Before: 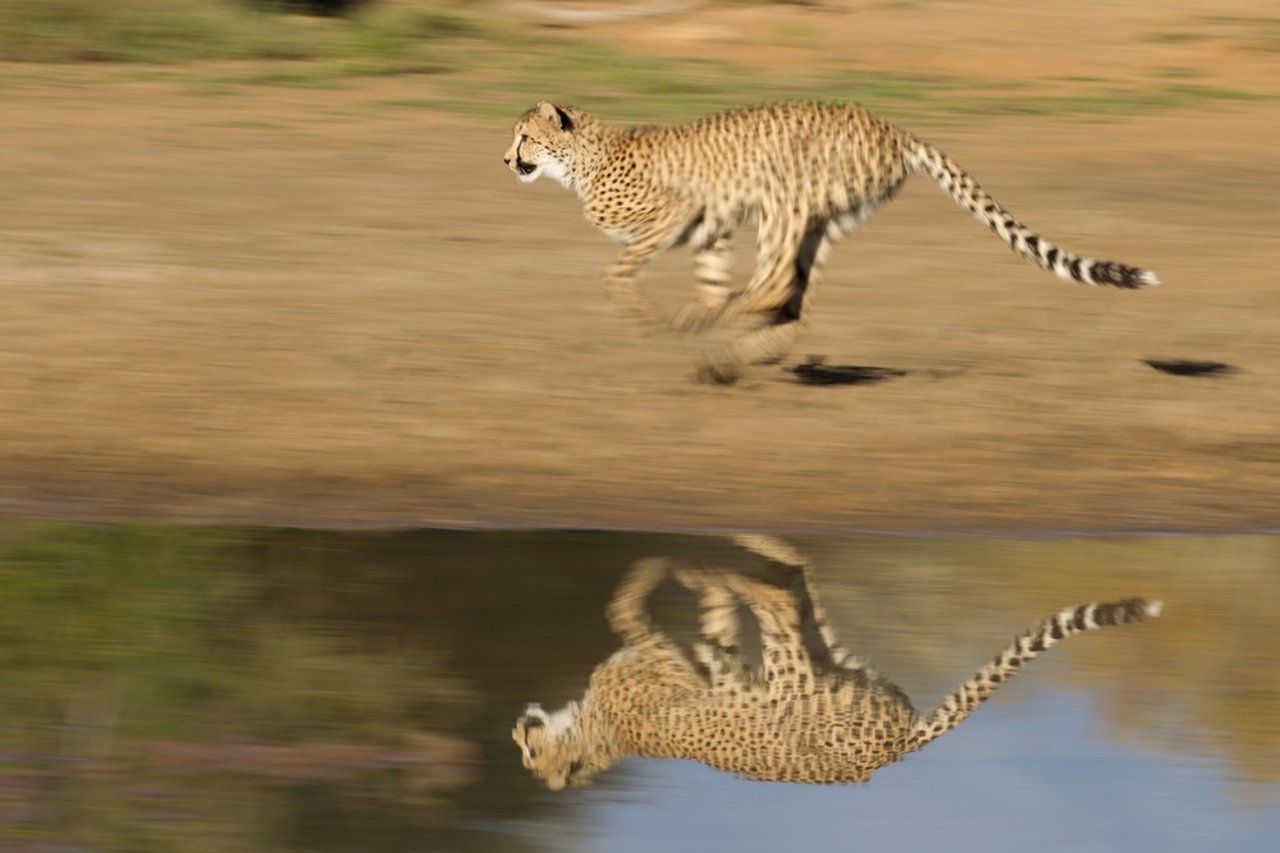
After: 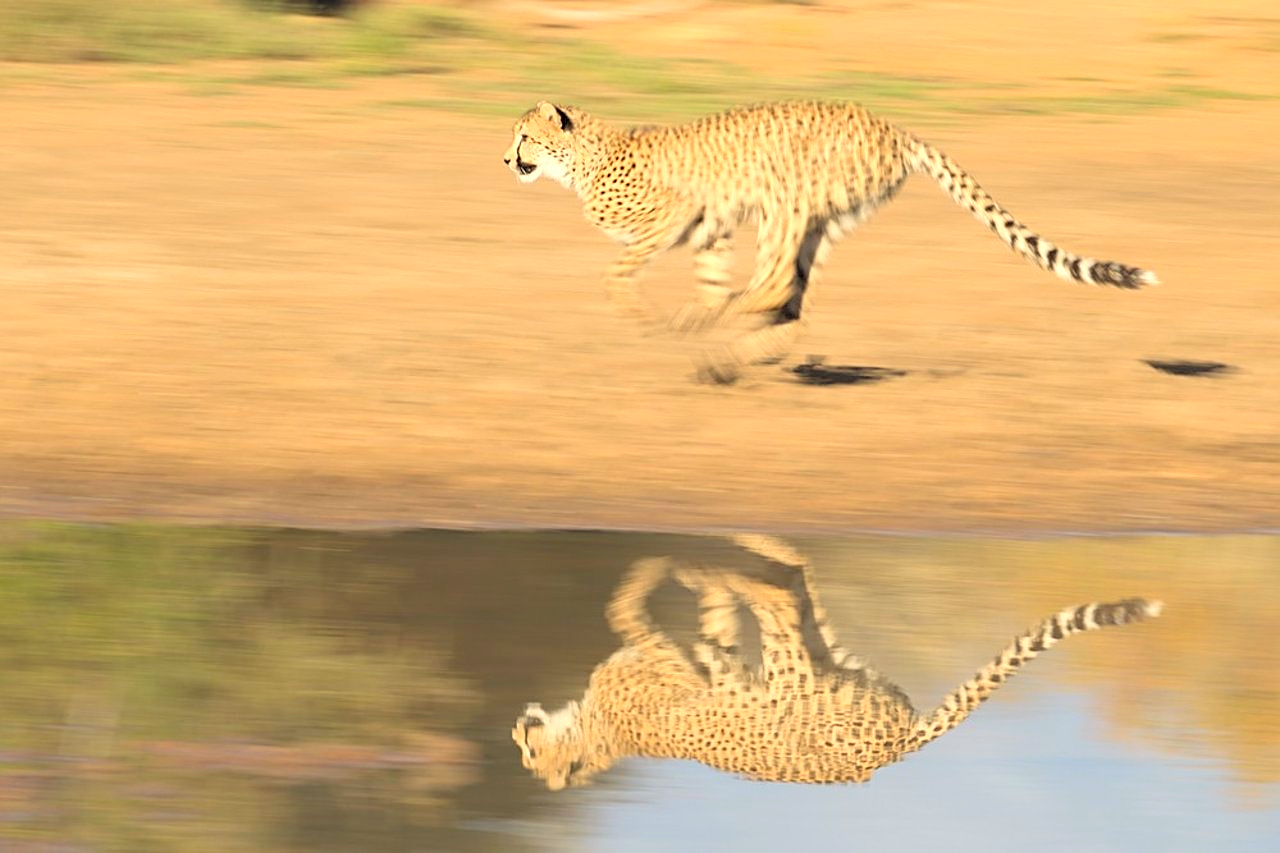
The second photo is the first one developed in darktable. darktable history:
exposure: black level correction 0, exposure 0.5 EV, compensate exposure bias true, compensate highlight preservation false
contrast brightness saturation: contrast 0.1, brightness 0.3, saturation 0.14
sharpen: on, module defaults
white balance: red 1.045, blue 0.932
